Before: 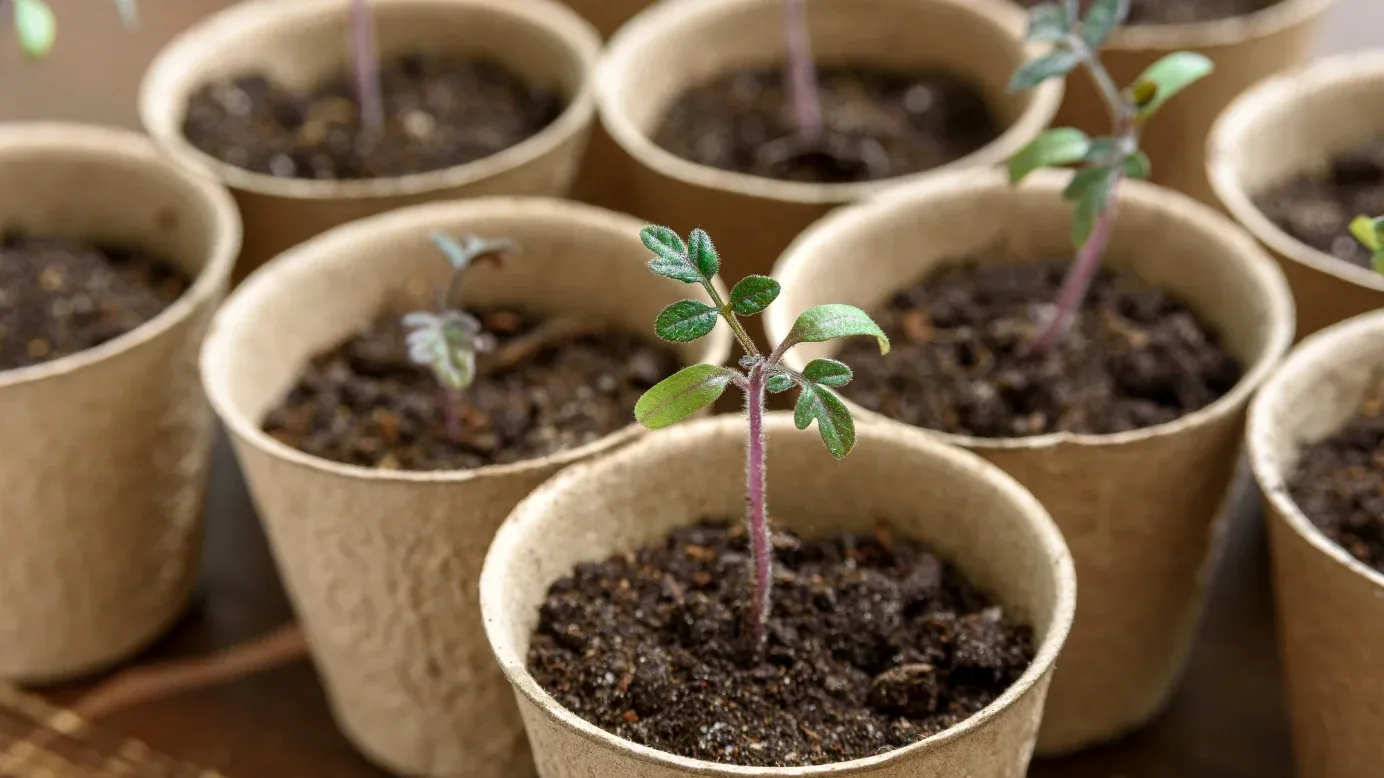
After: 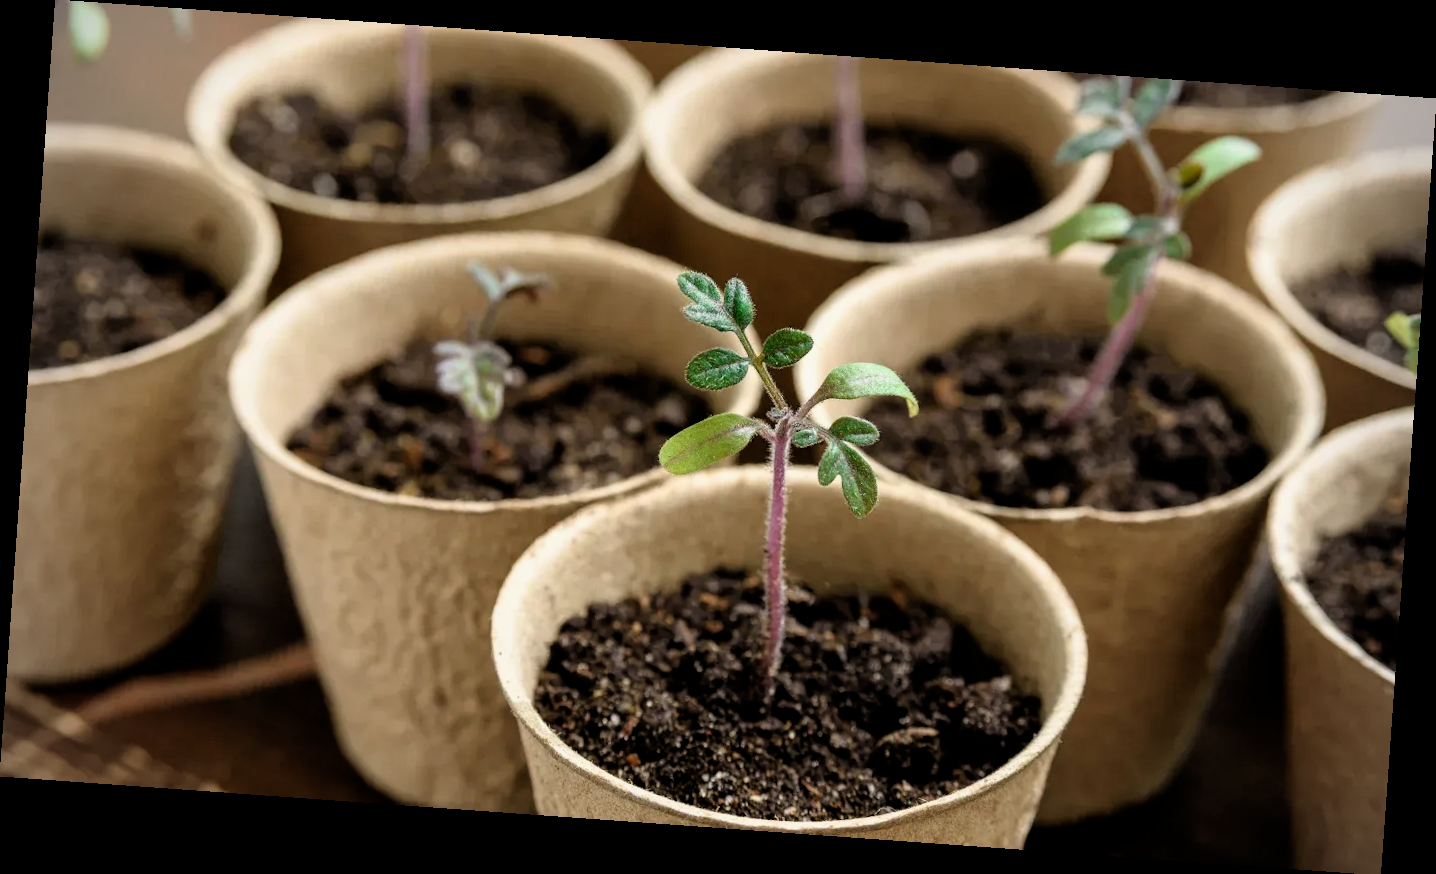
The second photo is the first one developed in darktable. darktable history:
vignetting: on, module defaults
rotate and perspective: rotation 4.1°, automatic cropping off
color correction: highlights b* 3
filmic rgb: black relative exposure -4.91 EV, white relative exposure 2.84 EV, hardness 3.7
